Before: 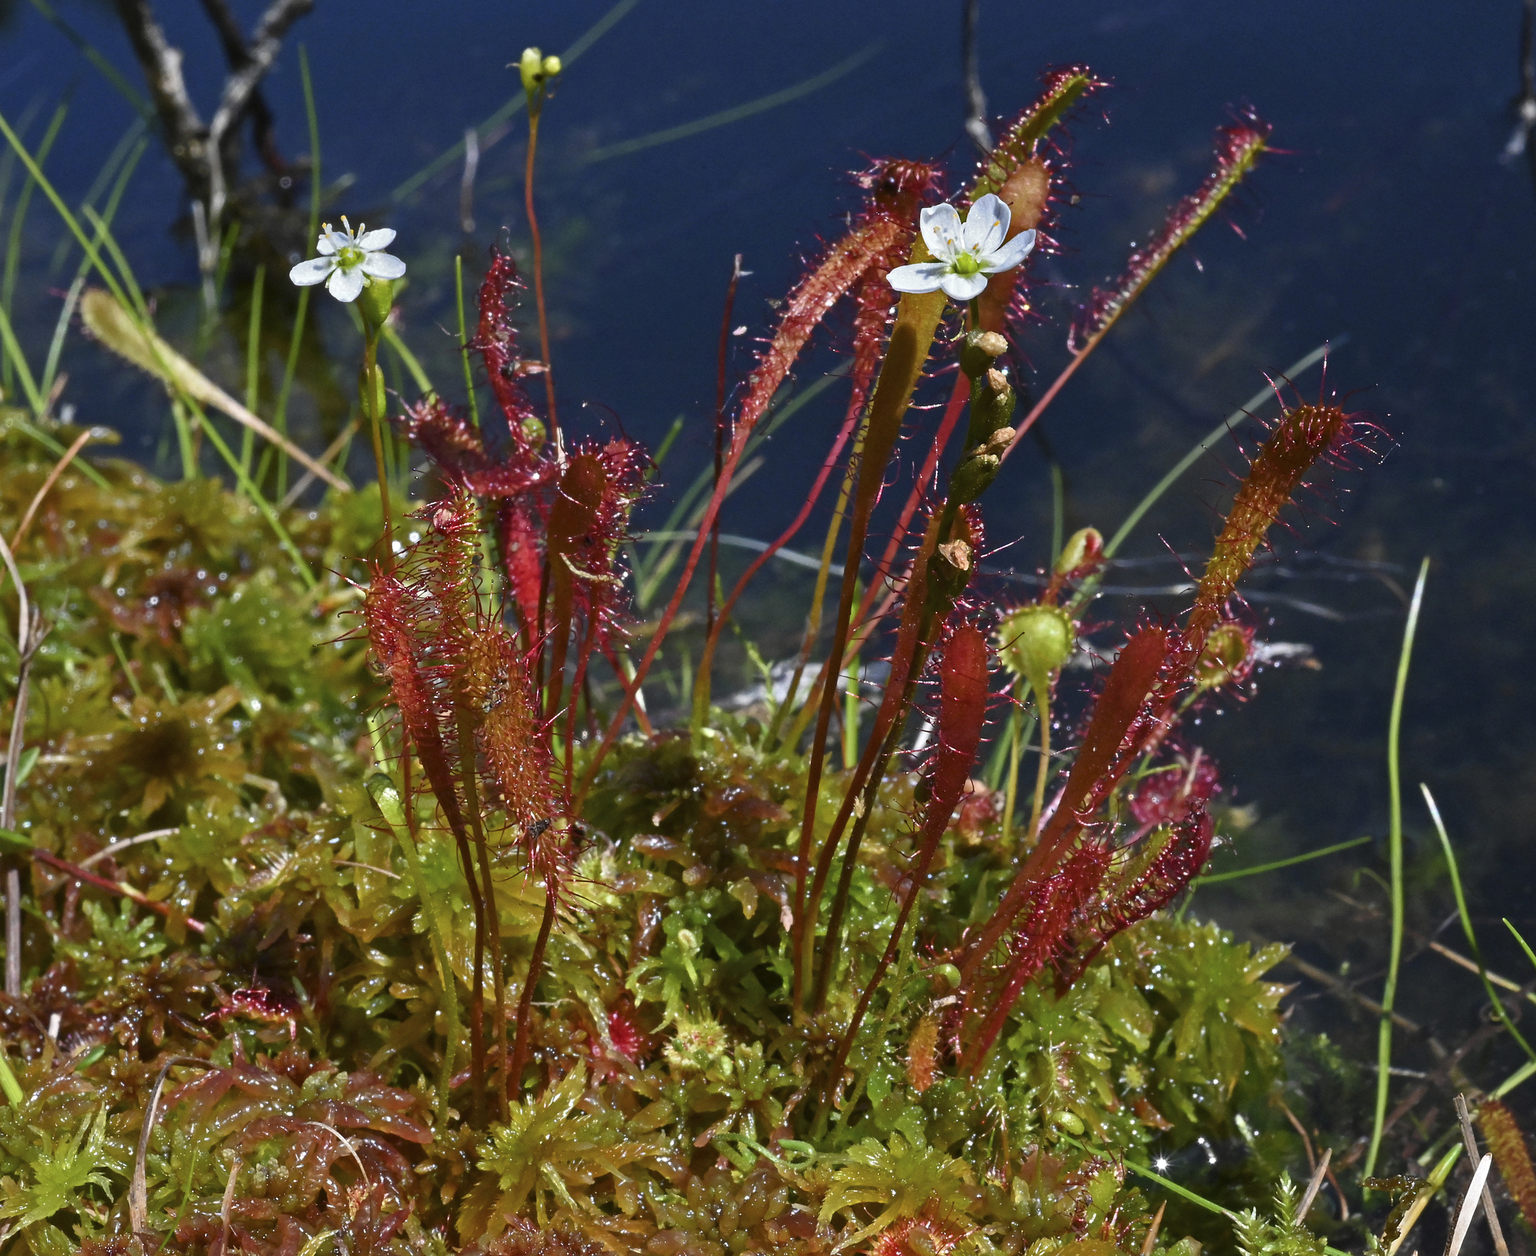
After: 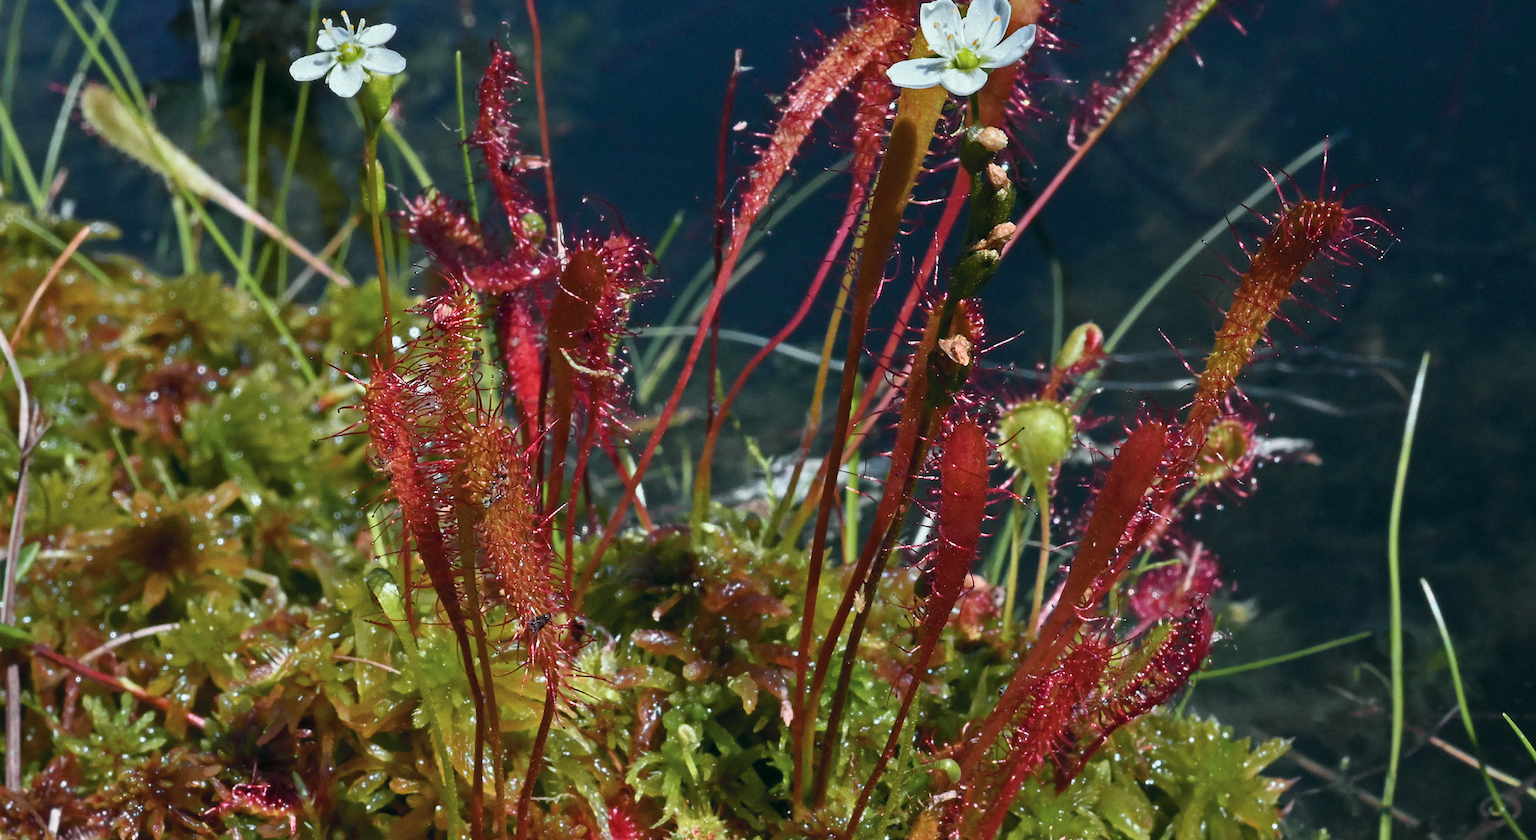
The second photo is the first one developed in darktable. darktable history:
crop: top 16.327%, bottom 16.717%
tone curve: curves: ch0 [(0, 0) (0.822, 0.825) (0.994, 0.955)]; ch1 [(0, 0) (0.226, 0.261) (0.383, 0.397) (0.46, 0.46) (0.498, 0.479) (0.524, 0.523) (0.578, 0.575) (1, 1)]; ch2 [(0, 0) (0.438, 0.456) (0.5, 0.498) (0.547, 0.515) (0.597, 0.58) (0.629, 0.603) (1, 1)], color space Lab, independent channels, preserve colors none
